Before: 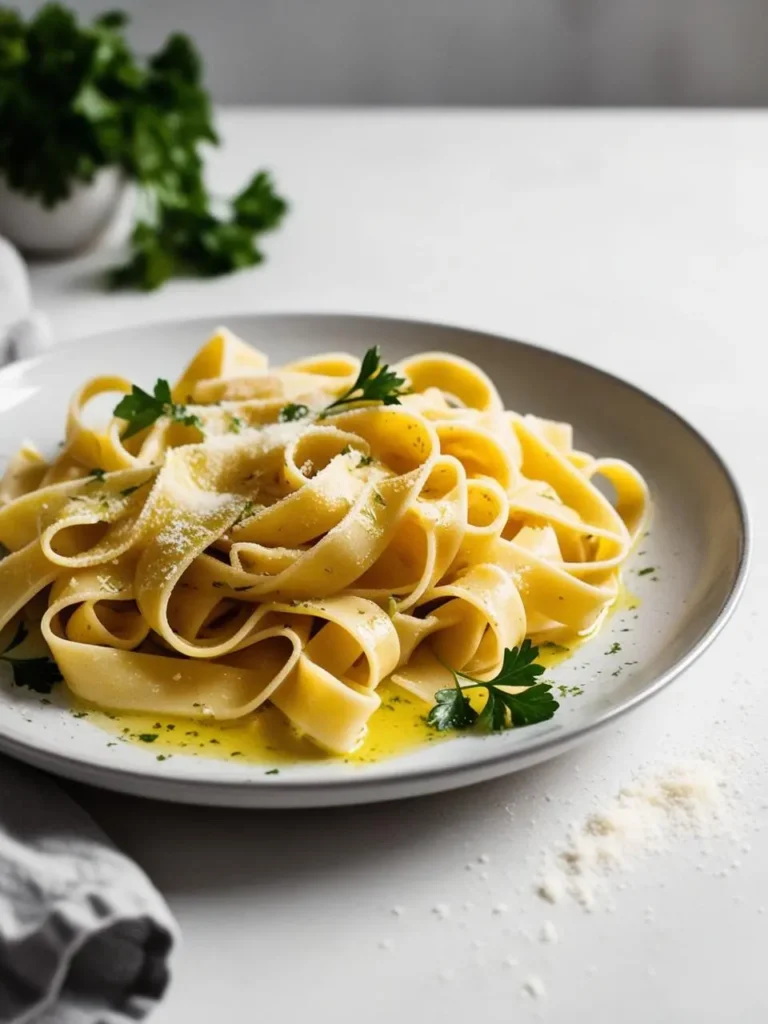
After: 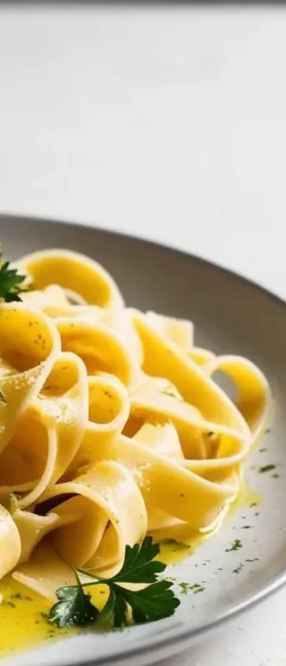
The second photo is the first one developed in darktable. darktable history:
crop and rotate: left 49.462%, top 10.118%, right 13.2%, bottom 24.76%
